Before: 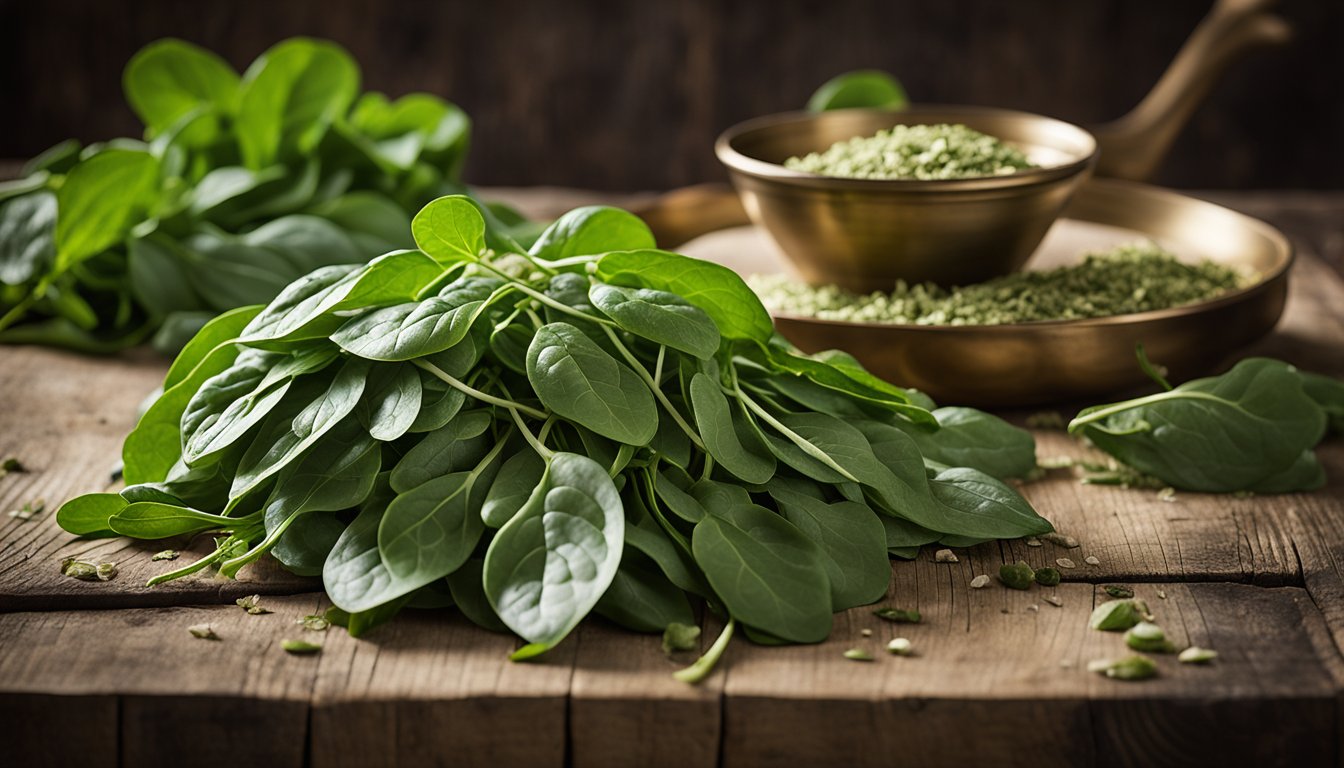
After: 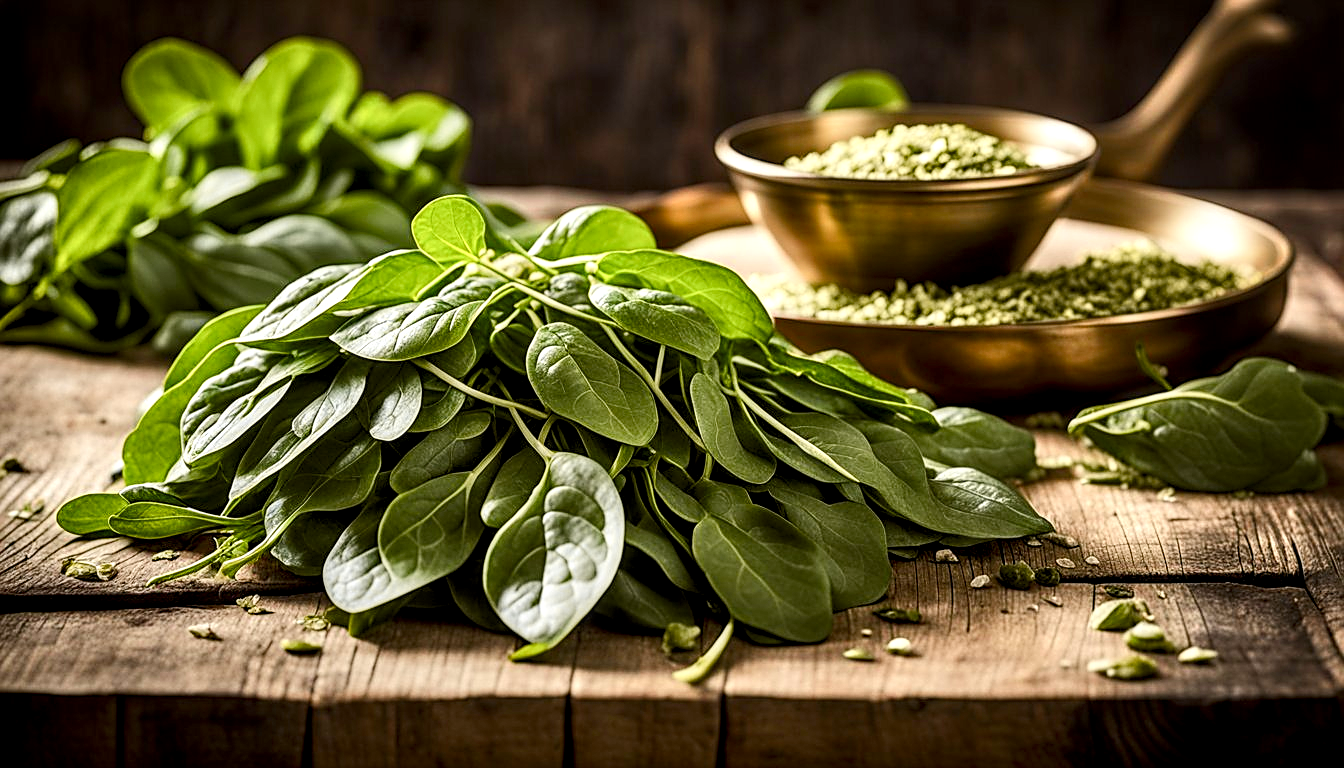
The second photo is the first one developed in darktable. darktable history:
tone equalizer: -8 EV -1.84 EV, -7 EV -1.16 EV, -6 EV -1.62 EV, smoothing diameter 25%, edges refinement/feathering 10, preserve details guided filter
tone curve: curves: ch0 [(0, 0.013) (0.036, 0.045) (0.274, 0.286) (0.566, 0.623) (0.794, 0.827) (1, 0.953)]; ch1 [(0, 0) (0.389, 0.403) (0.462, 0.48) (0.499, 0.5) (0.524, 0.527) (0.57, 0.599) (0.626, 0.65) (0.761, 0.781) (1, 1)]; ch2 [(0, 0) (0.464, 0.478) (0.5, 0.501) (0.533, 0.542) (0.599, 0.613) (0.704, 0.731) (1, 1)], color space Lab, independent channels, preserve colors none
sharpen: on, module defaults
local contrast: highlights 65%, shadows 54%, detail 169%, midtone range 0.514
color balance rgb: perceptual saturation grading › global saturation 20%, perceptual saturation grading › highlights -25%, perceptual saturation grading › shadows 25%
